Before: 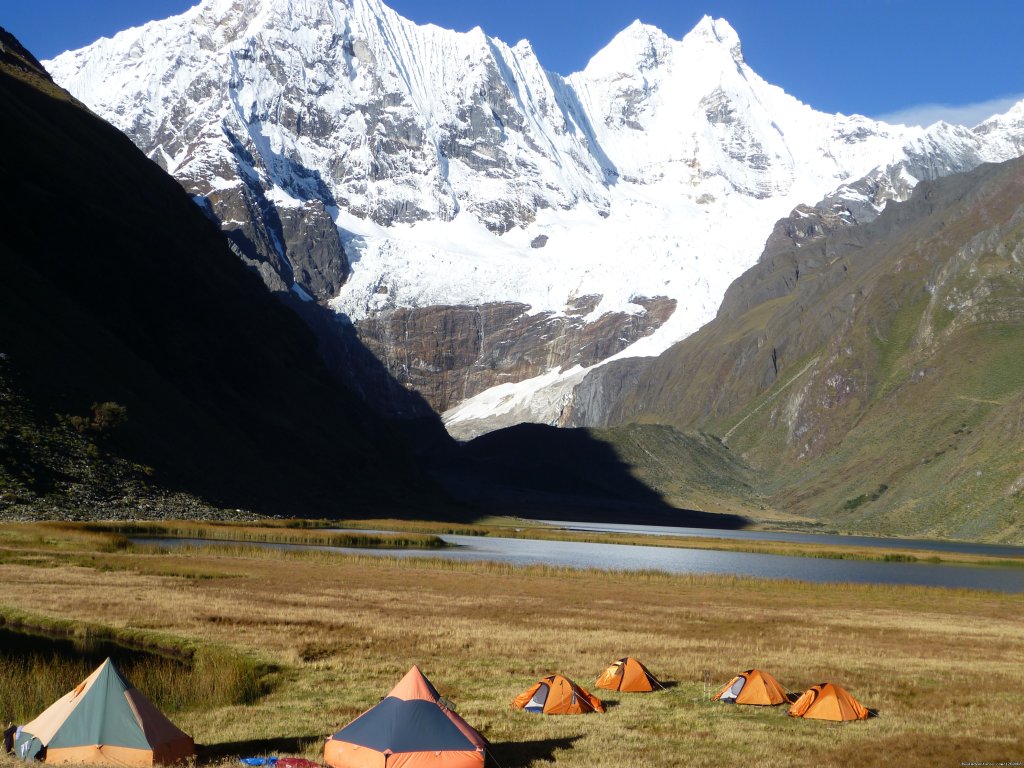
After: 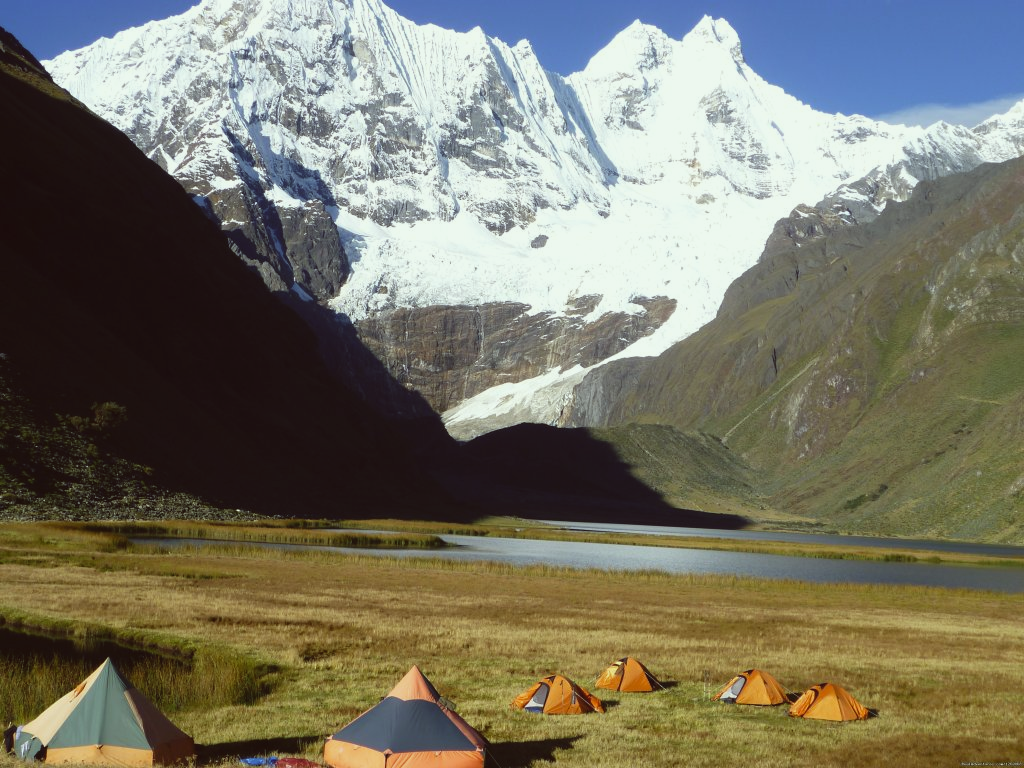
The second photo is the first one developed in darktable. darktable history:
color balance: lift [1.005, 1.002, 0.998, 0.998], gamma [1, 1.021, 1.02, 0.979], gain [0.923, 1.066, 1.056, 0.934]
color correction: highlights a* -4.73, highlights b* 5.06, saturation 0.97
white balance: red 0.954, blue 1.079
